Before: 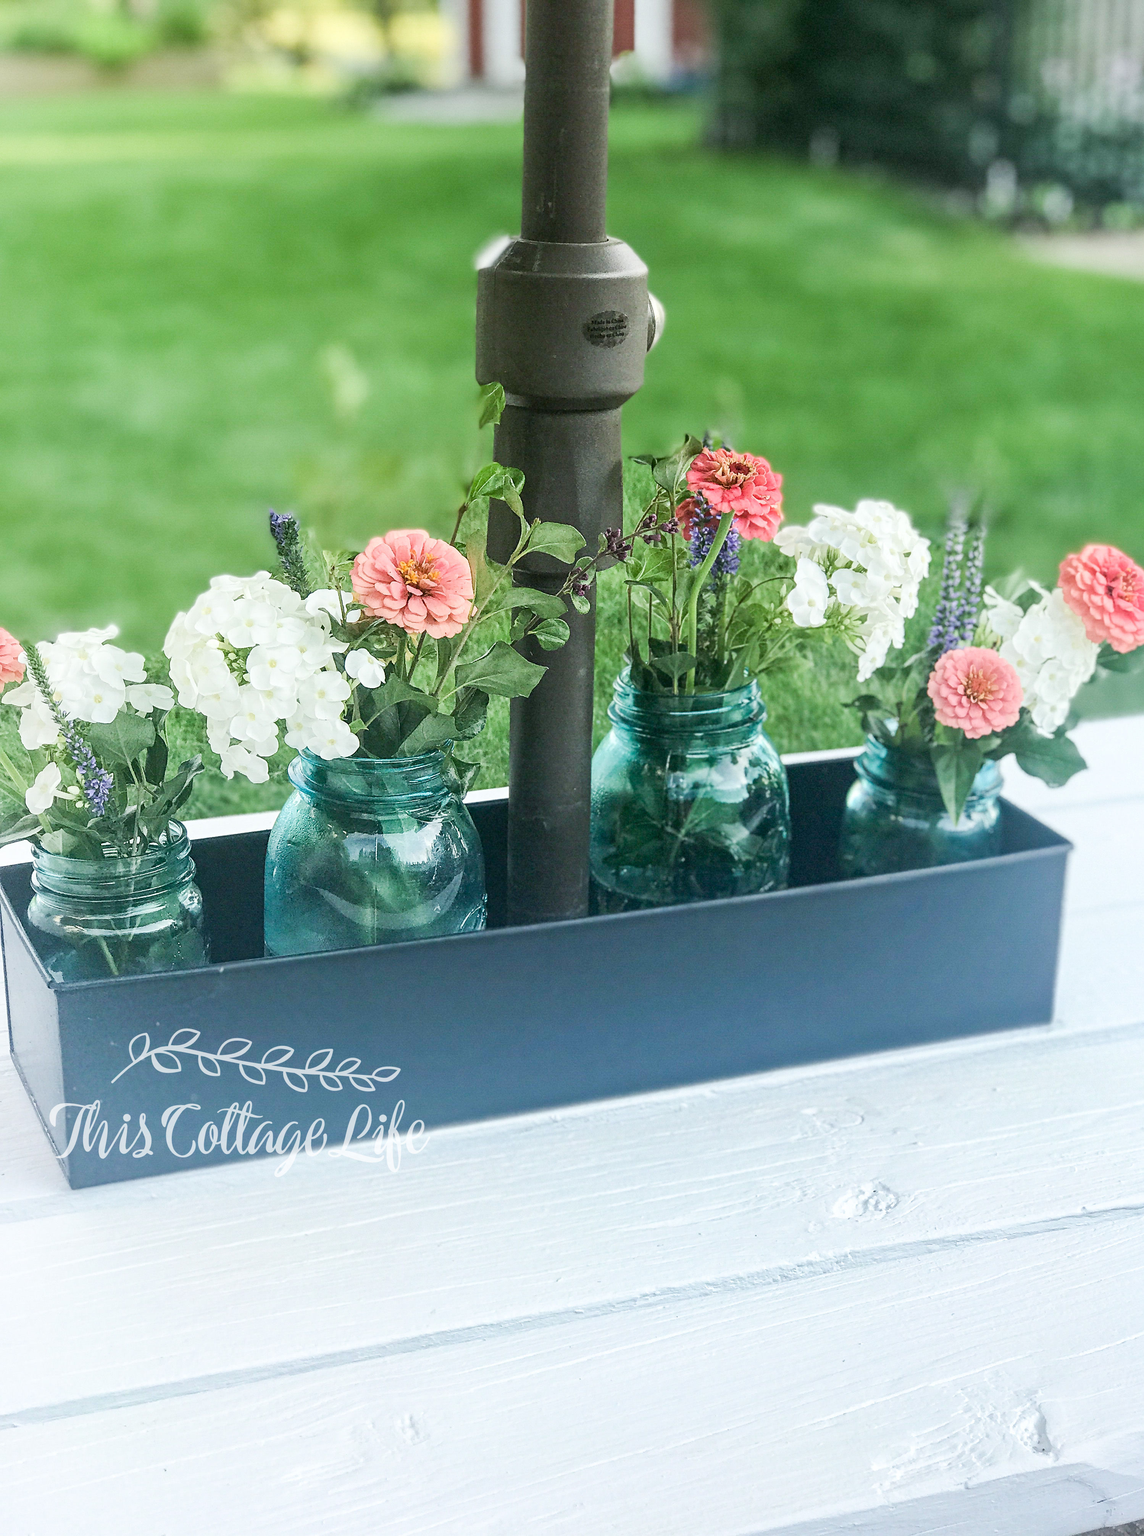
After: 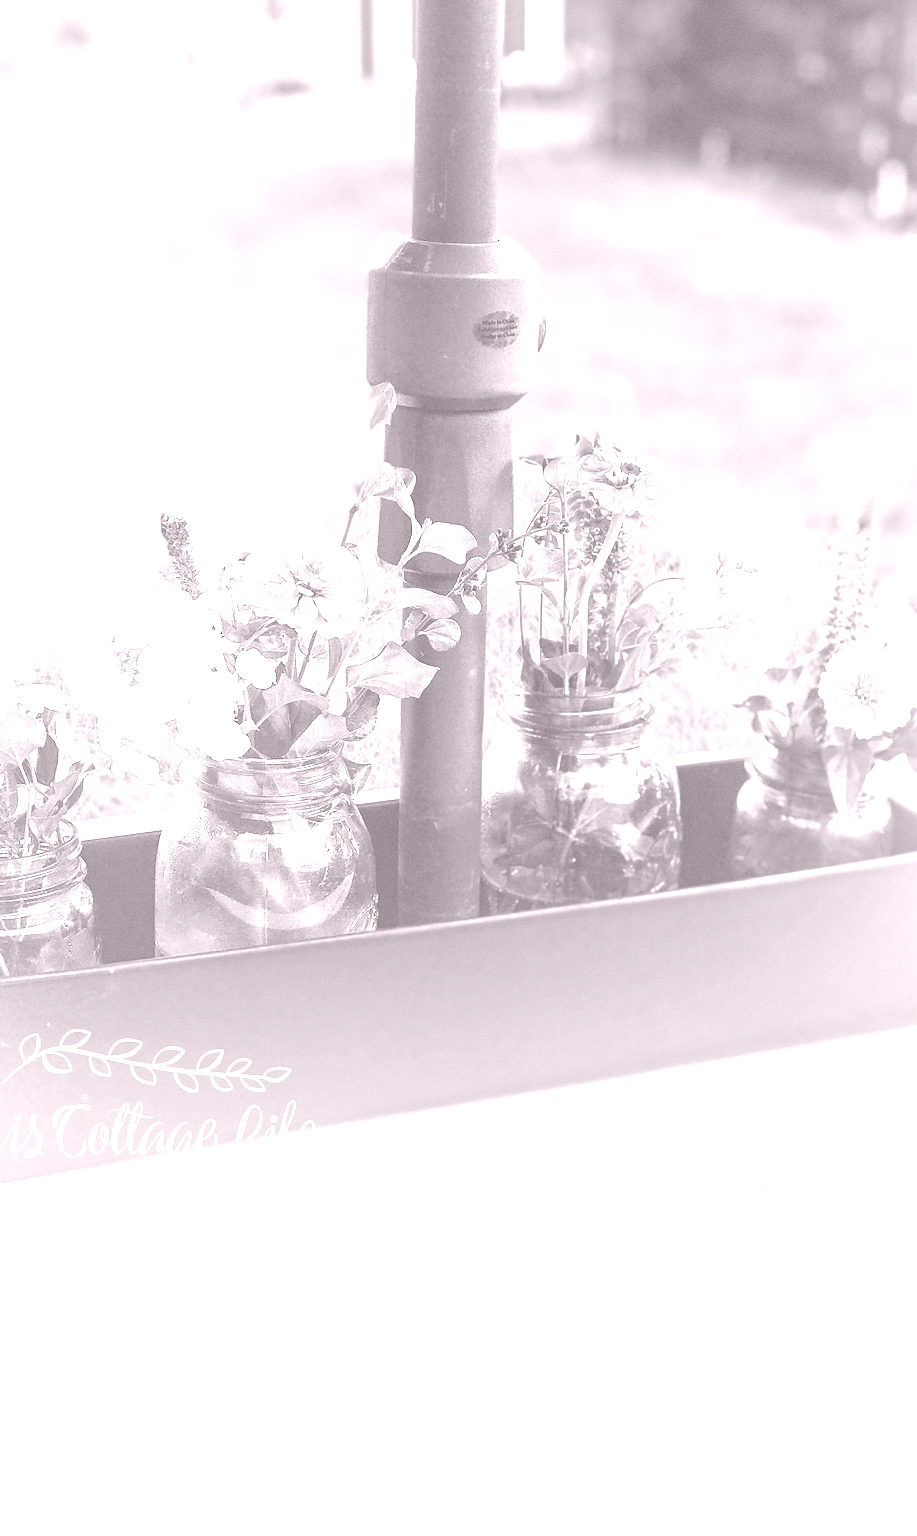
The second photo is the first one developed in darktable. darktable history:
crop and rotate: left 9.597%, right 10.195%
colorize: hue 25.2°, saturation 83%, source mix 82%, lightness 79%, version 1
